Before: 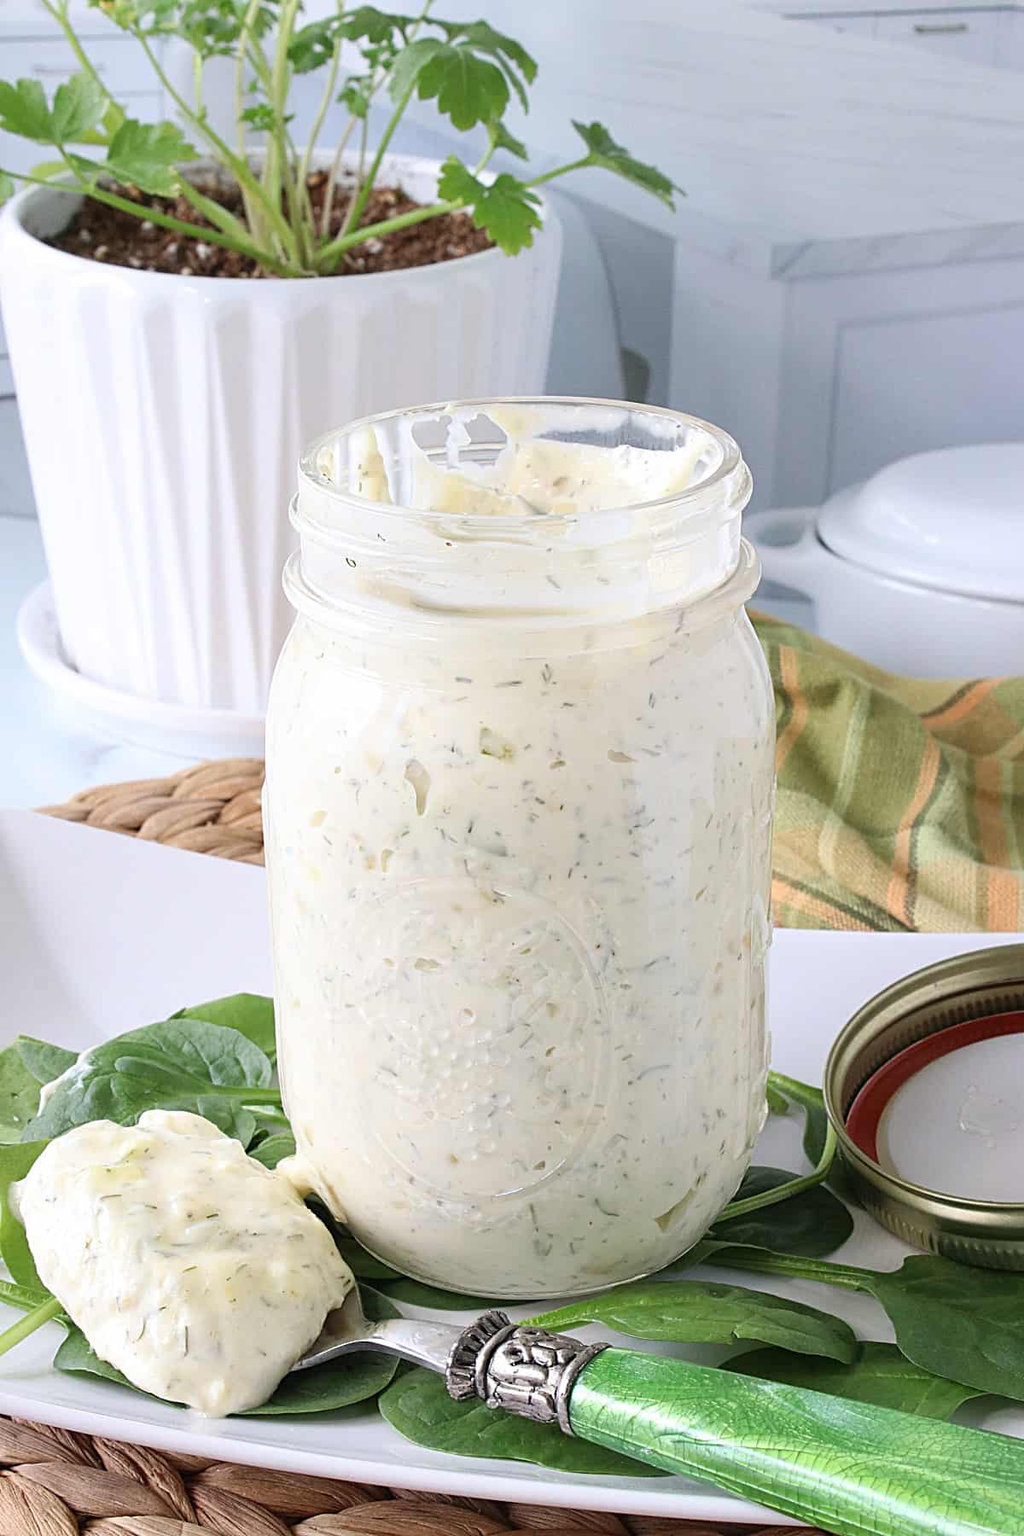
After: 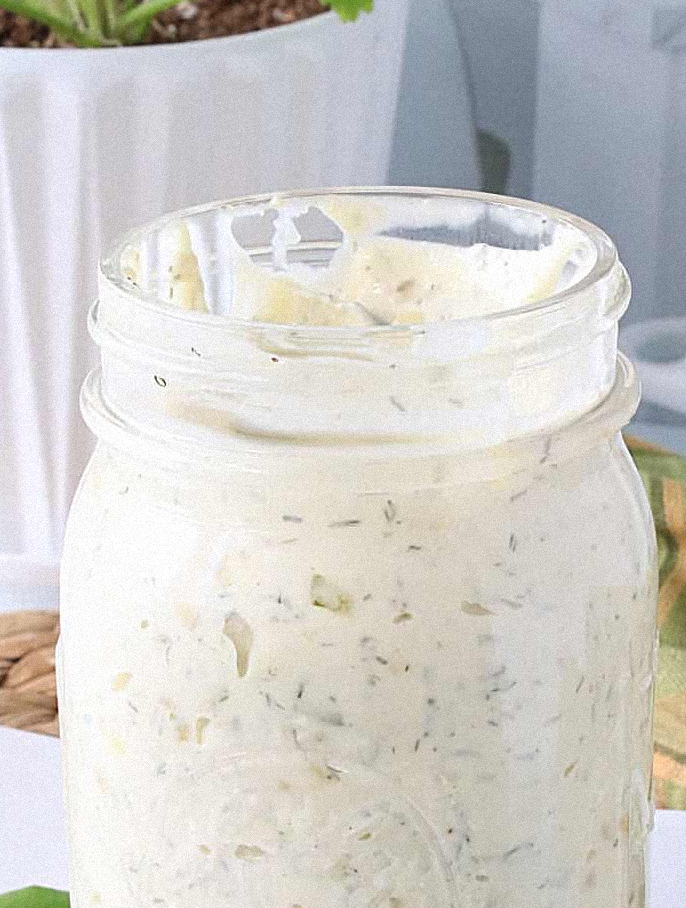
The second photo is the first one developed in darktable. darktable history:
crop: left 20.932%, top 15.471%, right 21.848%, bottom 34.081%
grain: mid-tones bias 0%
